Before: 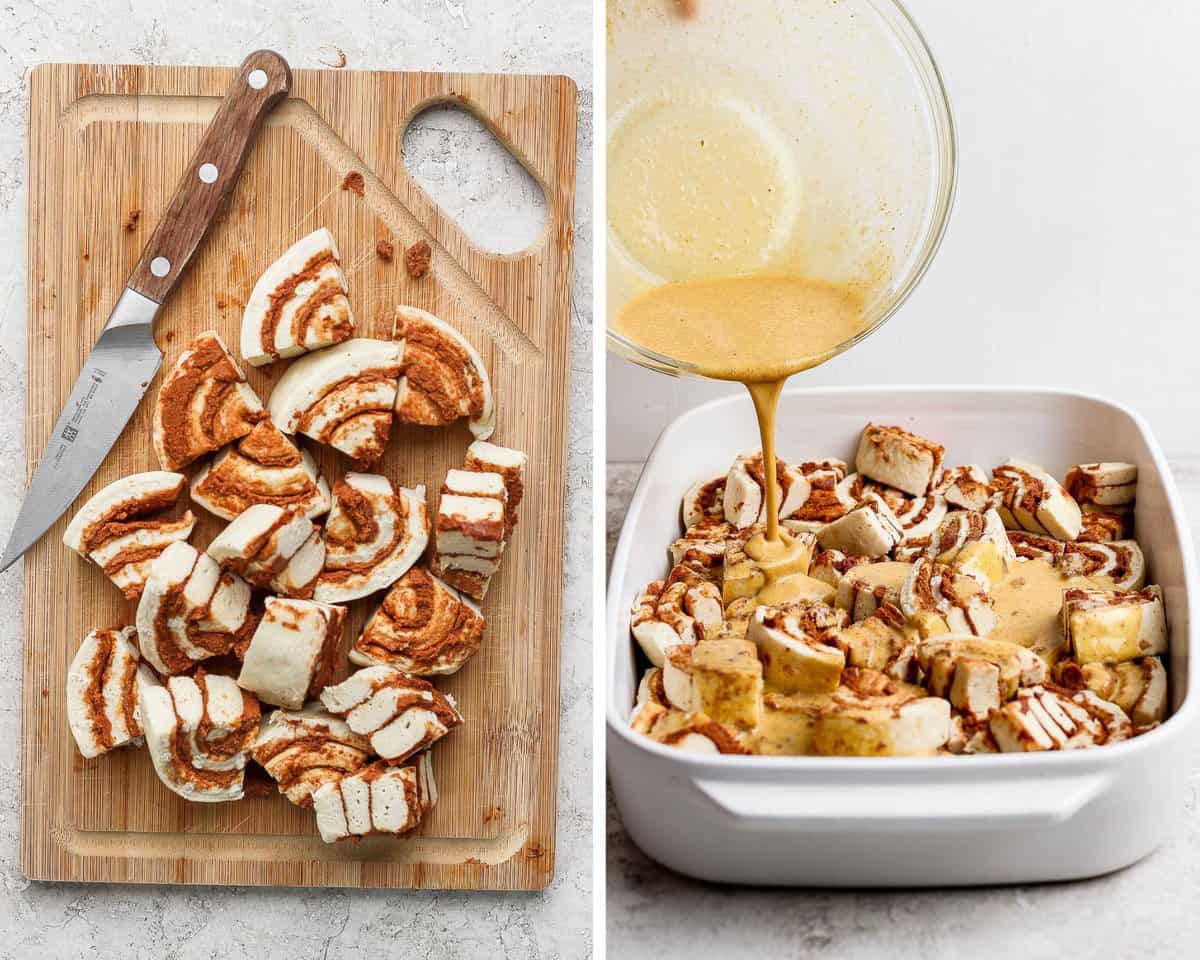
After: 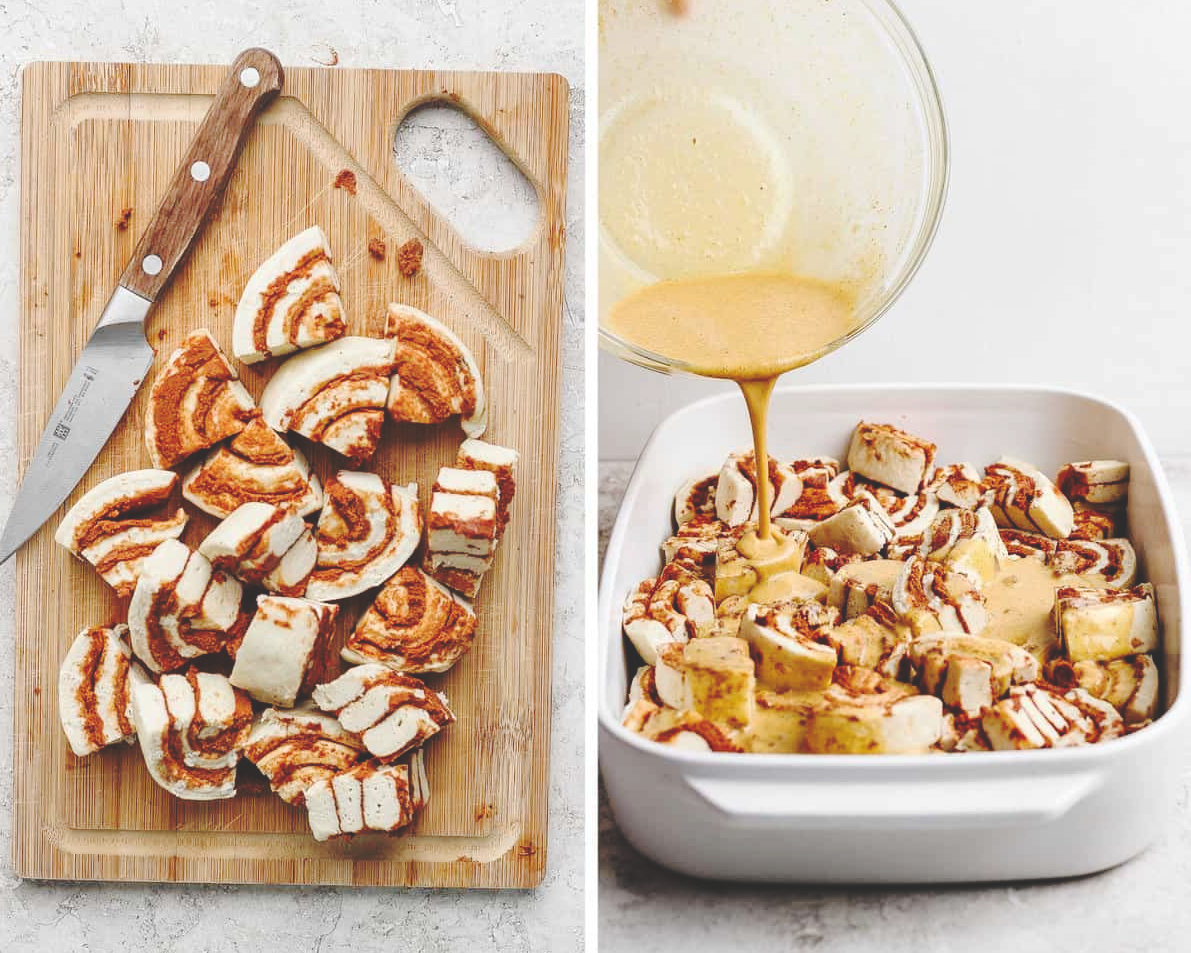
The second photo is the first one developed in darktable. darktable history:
base curve: curves: ch0 [(0, 0.024) (0.055, 0.065) (0.121, 0.166) (0.236, 0.319) (0.693, 0.726) (1, 1)], preserve colors none
crop and rotate: left 0.716%, top 0.292%, bottom 0.417%
